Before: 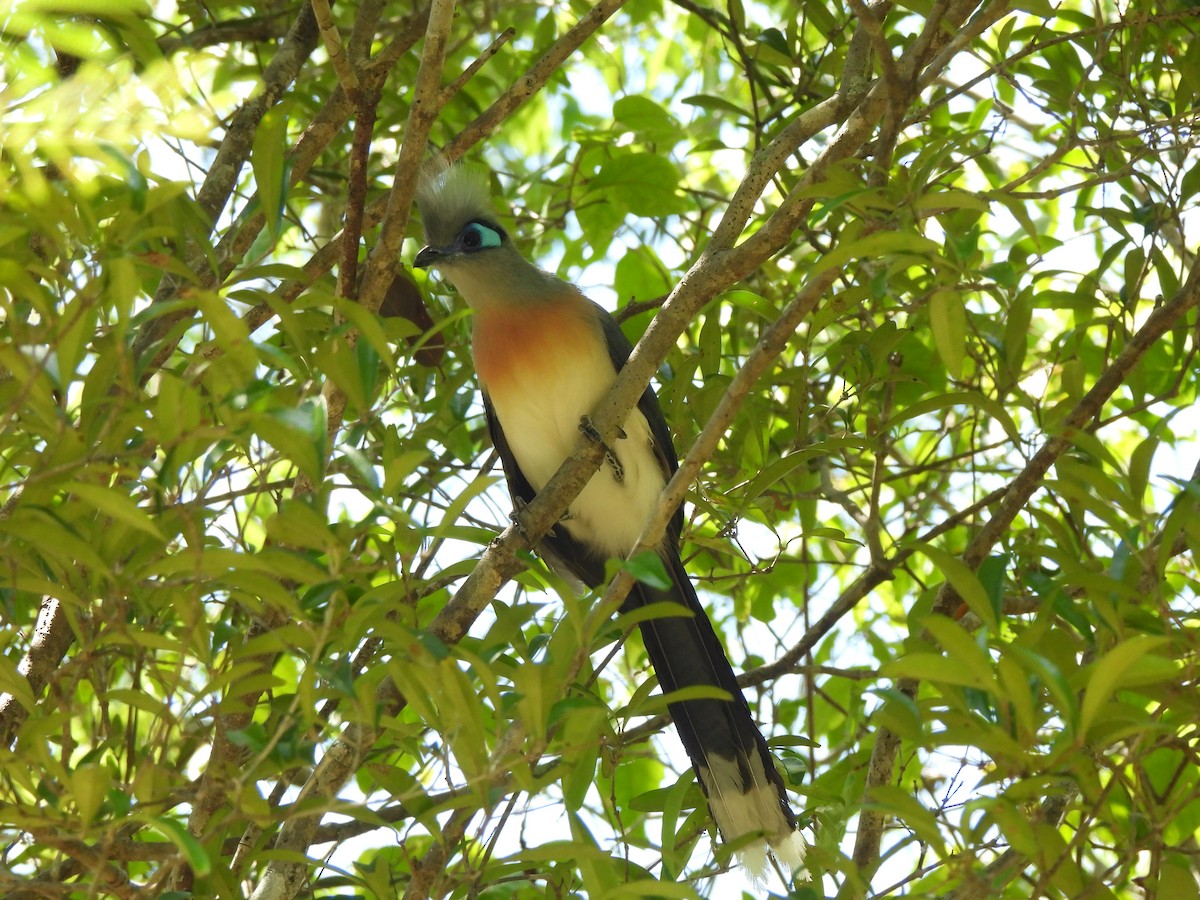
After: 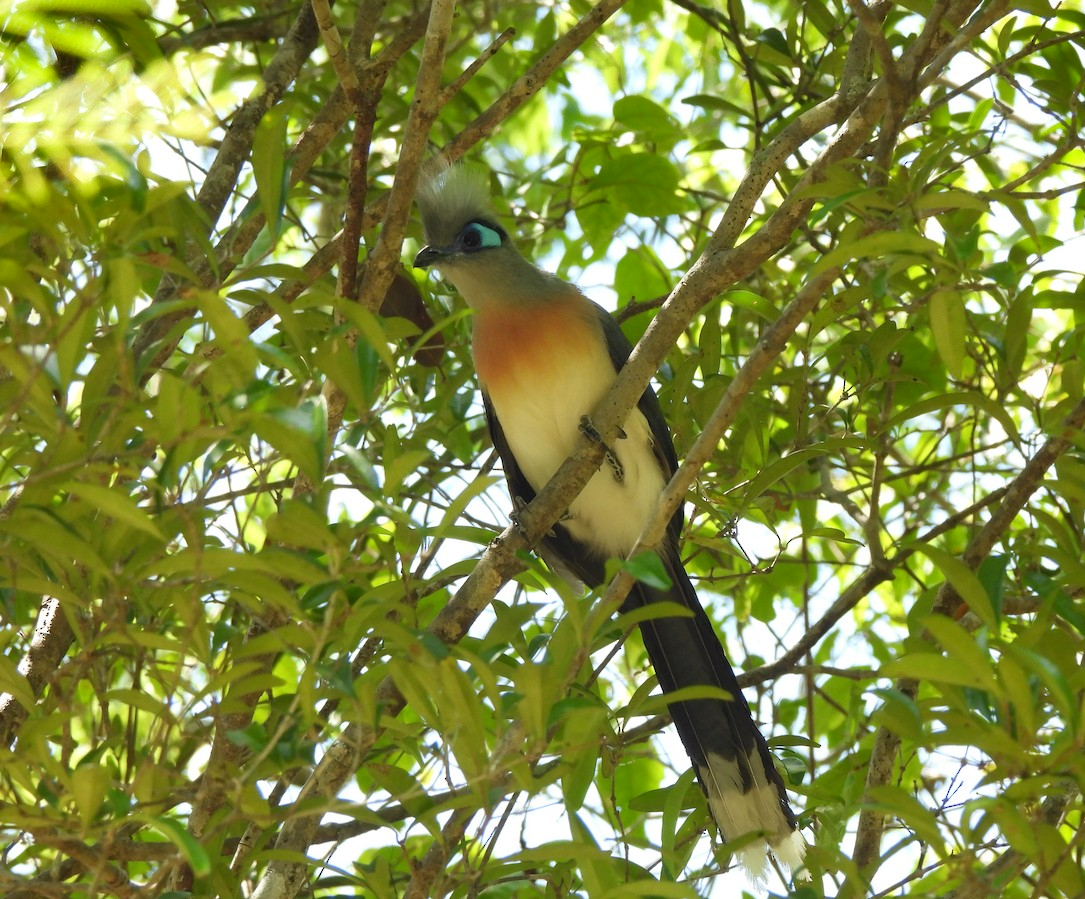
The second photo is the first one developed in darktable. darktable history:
crop: right 9.509%, bottom 0.031%
shadows and highlights: low approximation 0.01, soften with gaussian
